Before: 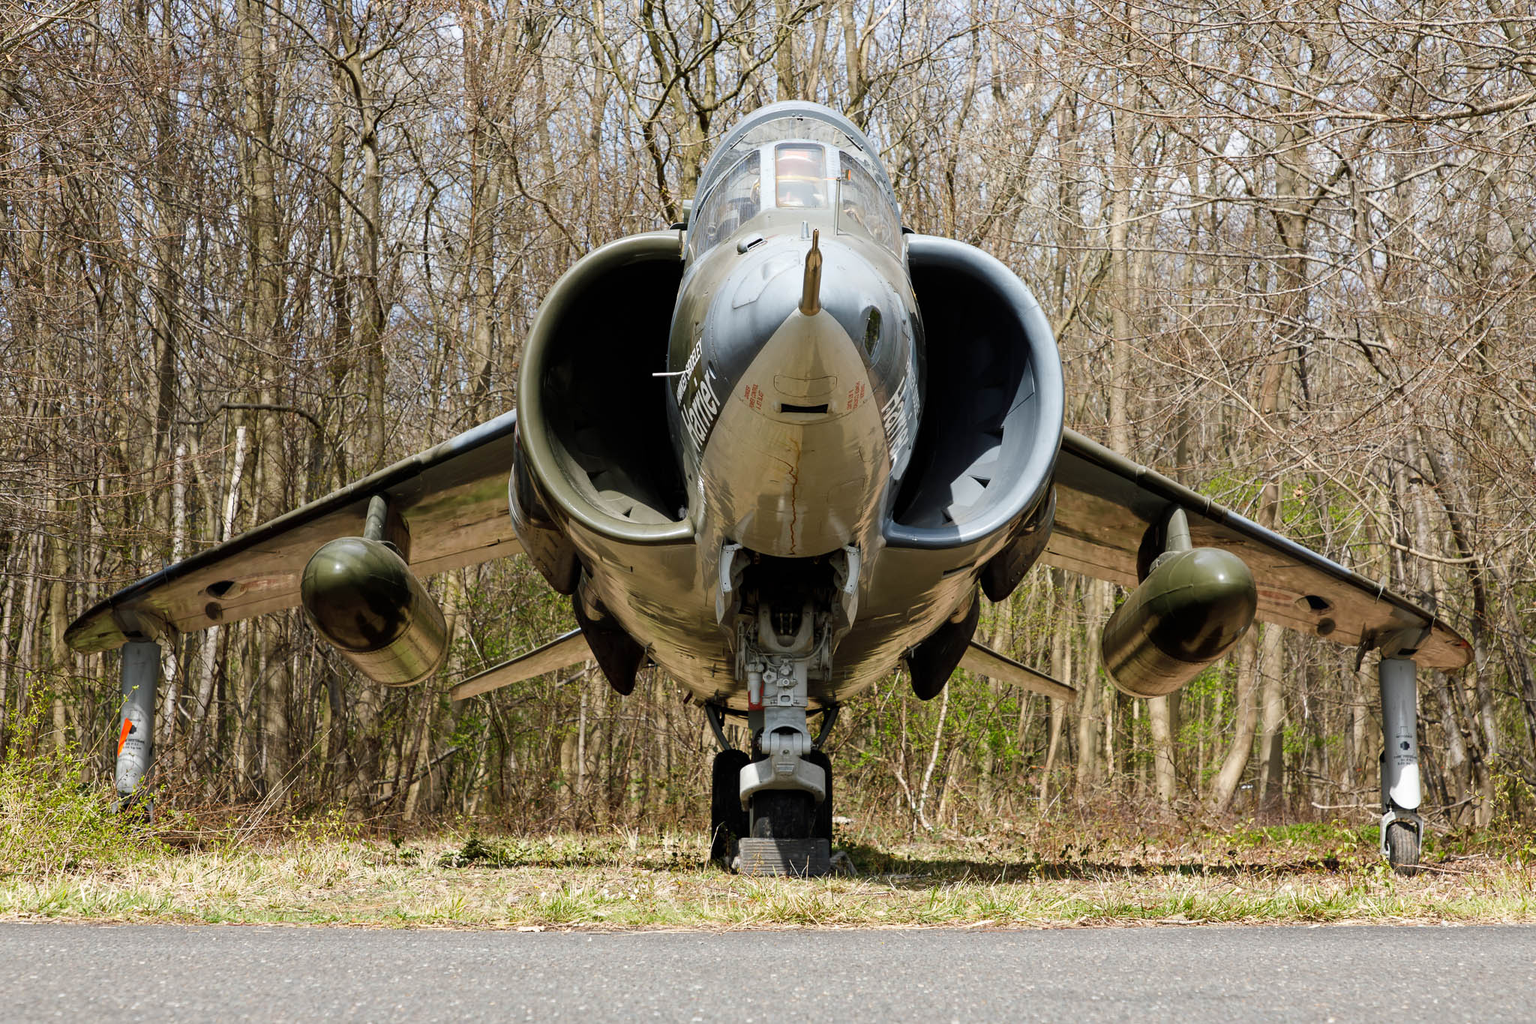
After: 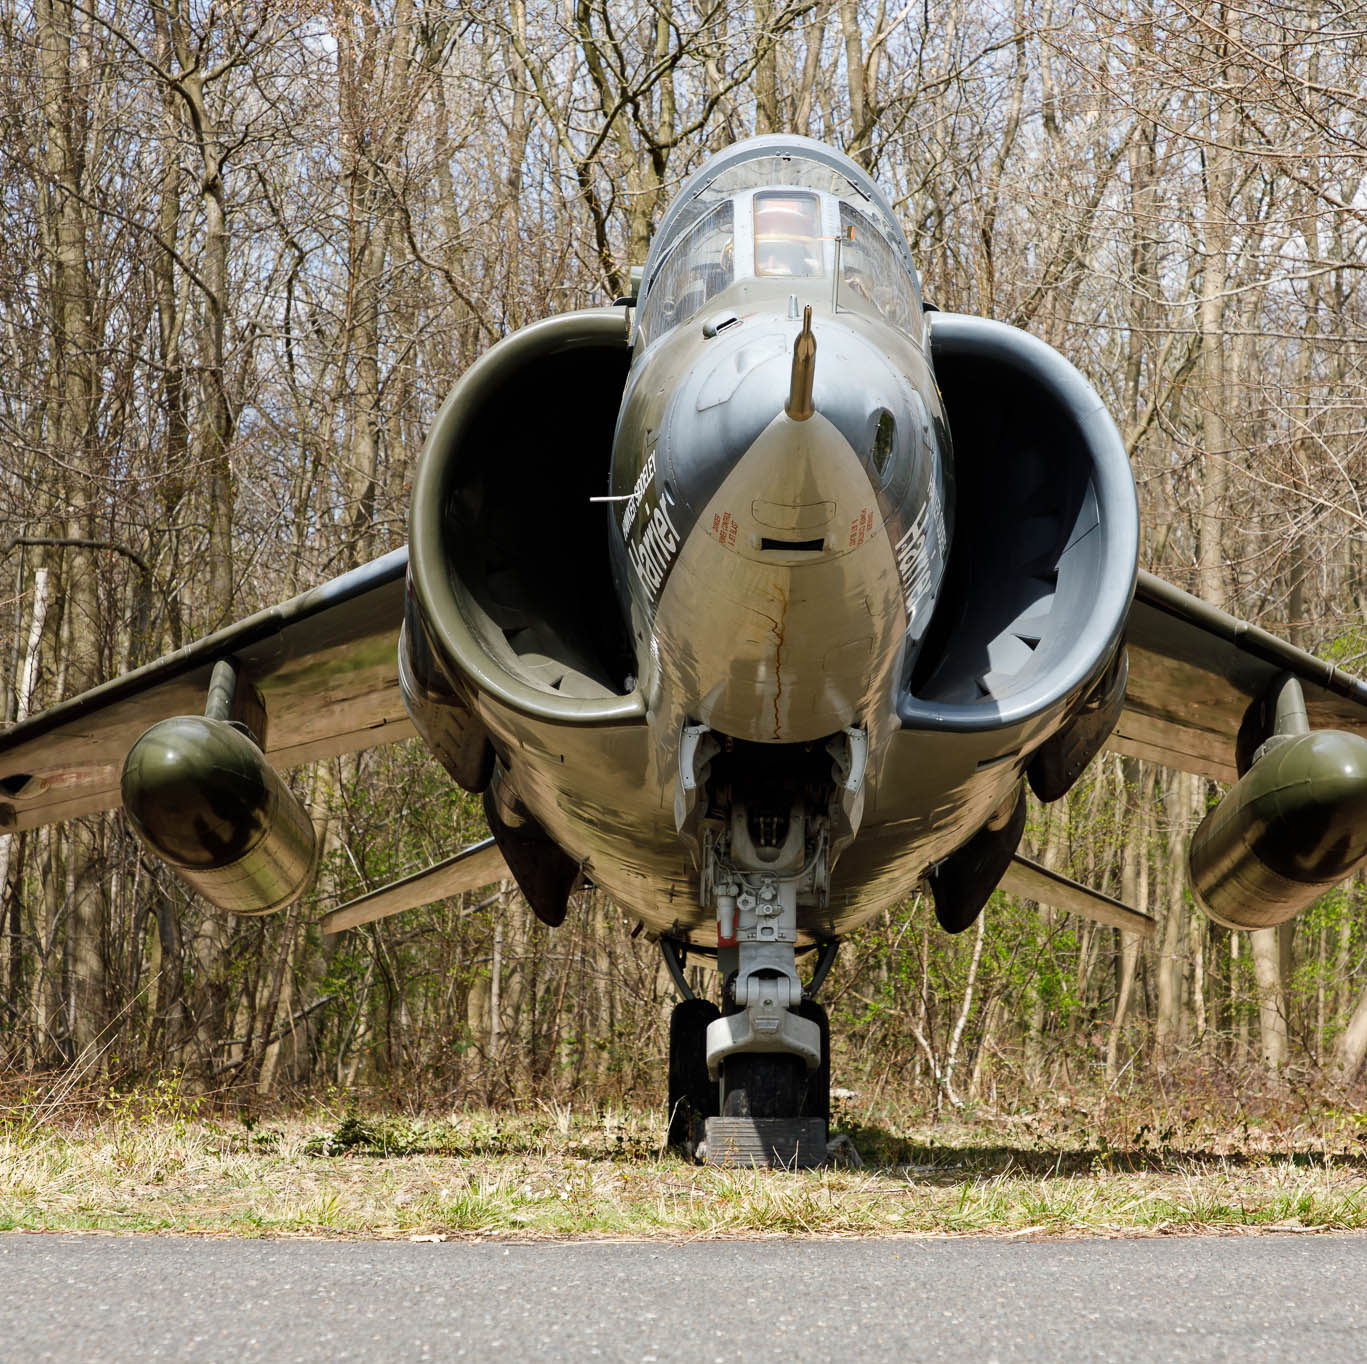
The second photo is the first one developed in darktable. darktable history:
crop and rotate: left 13.696%, right 19.543%
